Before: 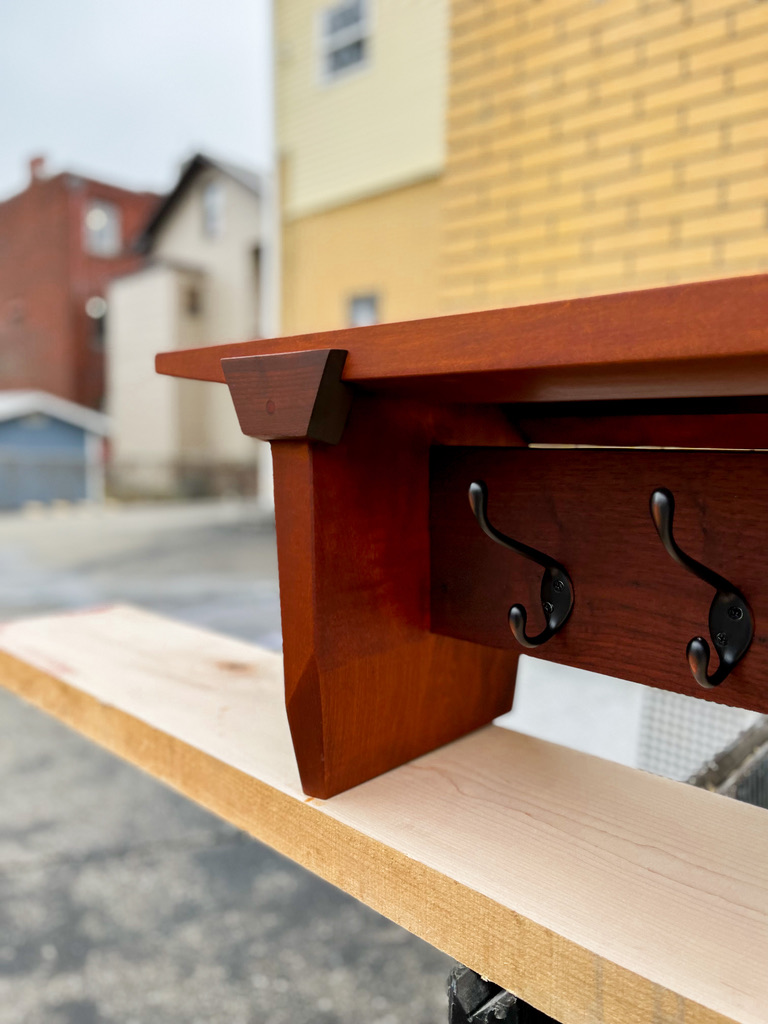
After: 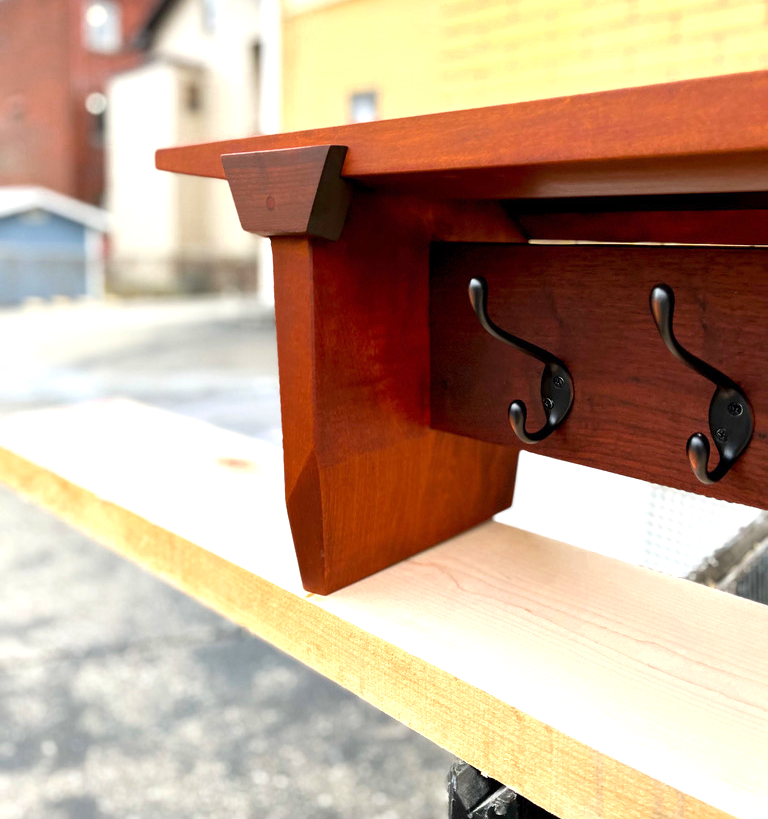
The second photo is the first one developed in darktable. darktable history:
crop and rotate: top 19.998%
exposure: exposure 0.935 EV, compensate highlight preservation false
